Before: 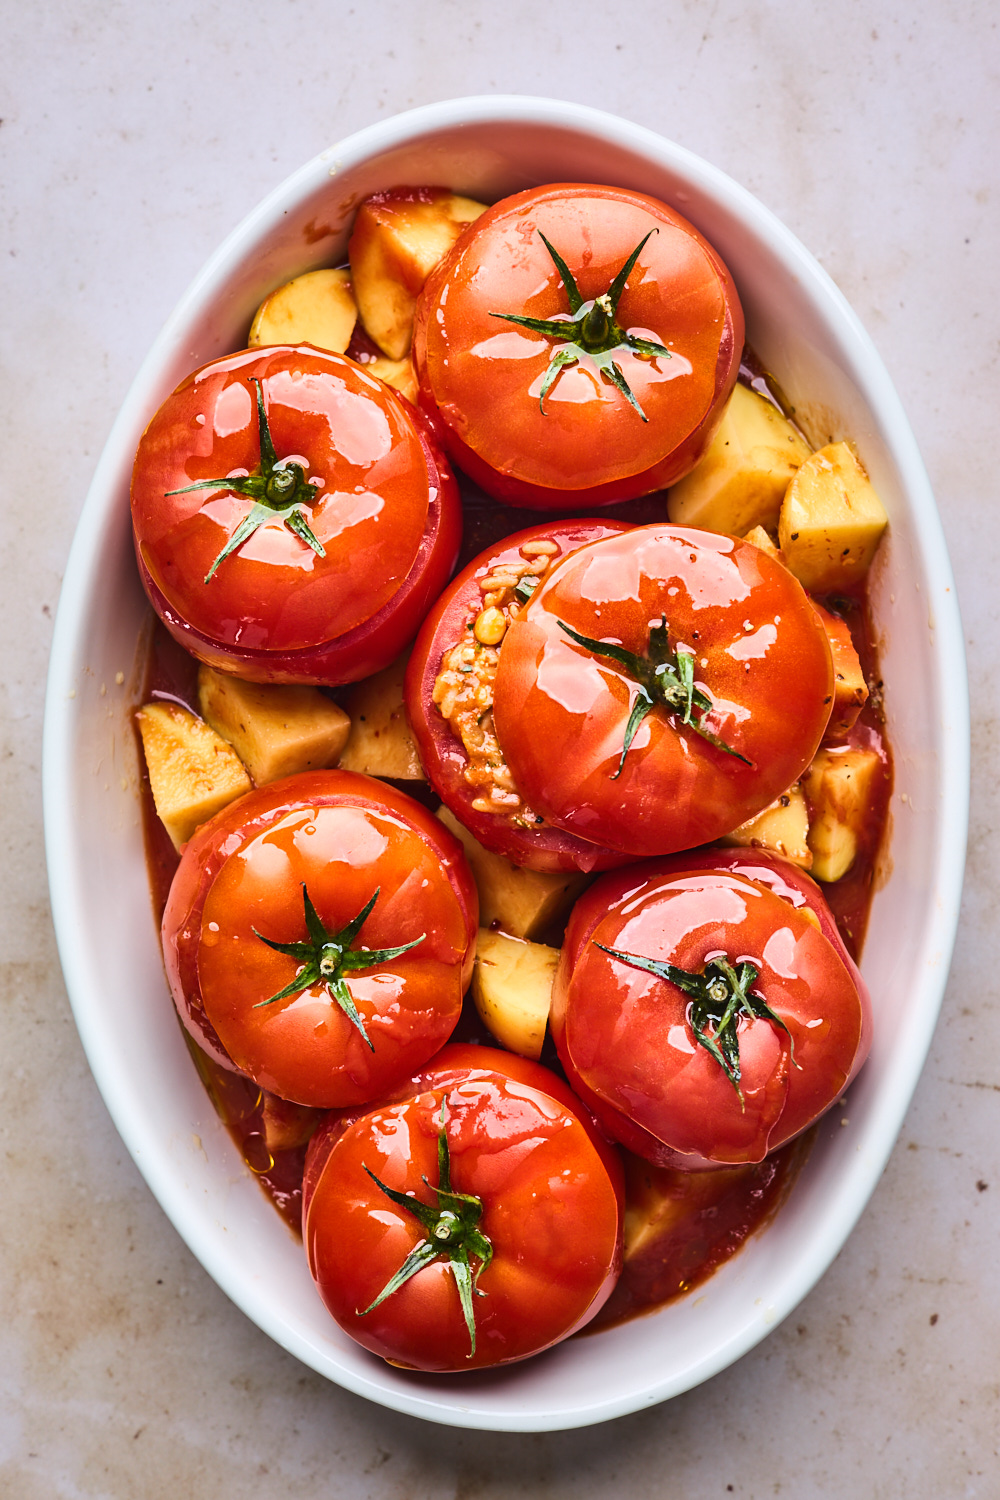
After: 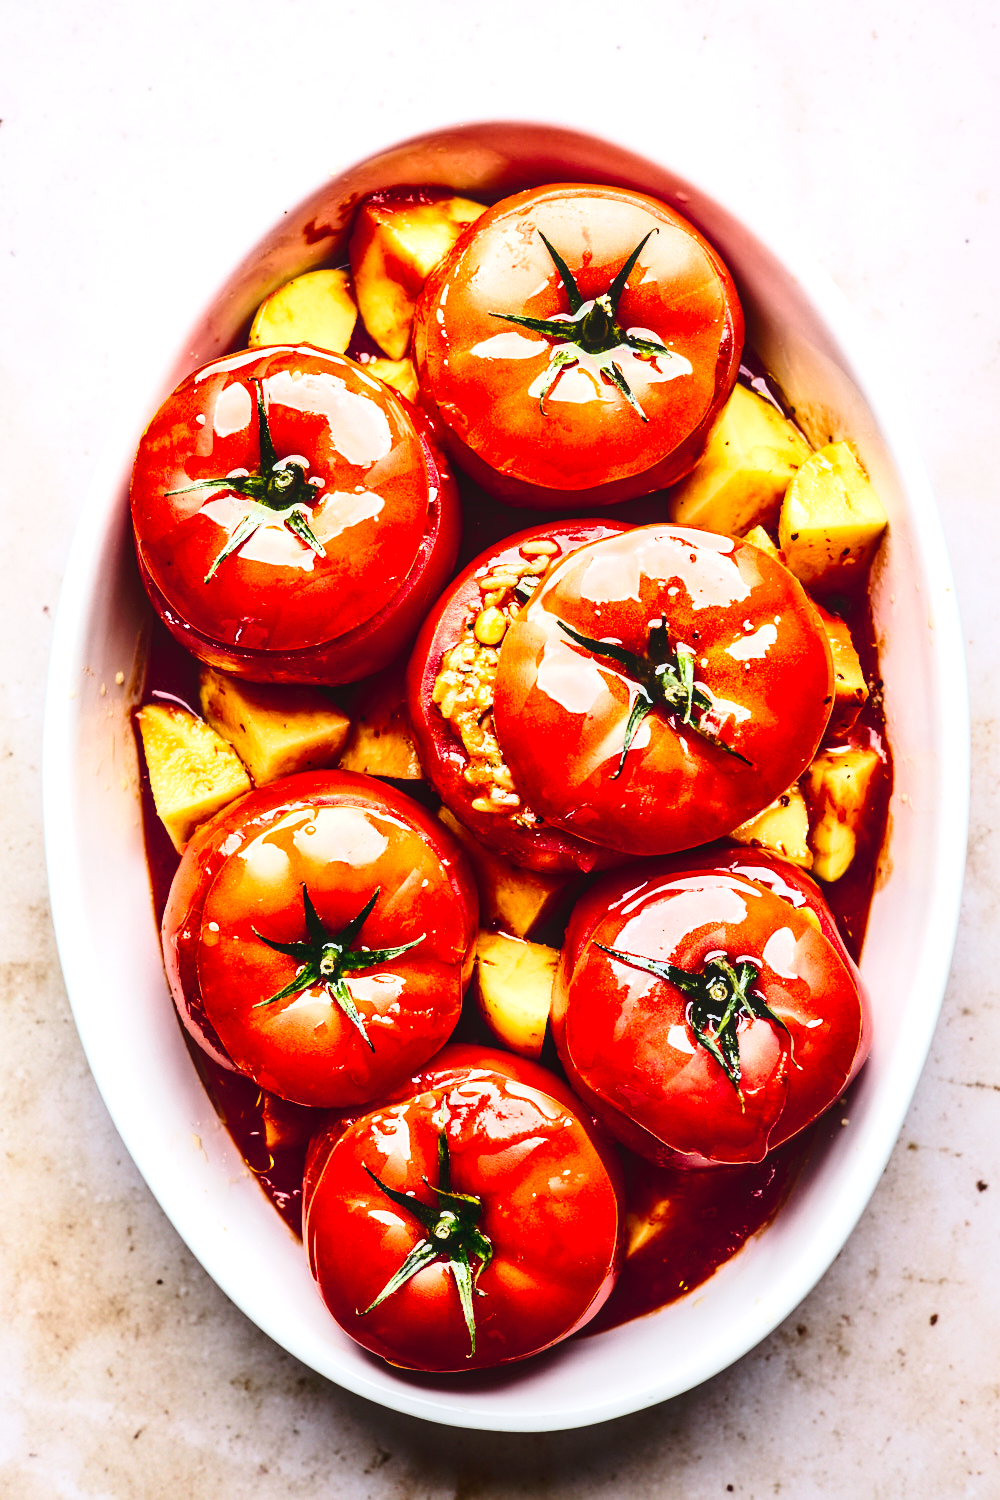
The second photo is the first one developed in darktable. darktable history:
tone equalizer: -8 EV -0.75 EV, -7 EV -0.7 EV, -6 EV -0.6 EV, -5 EV -0.4 EV, -3 EV 0.4 EV, -2 EV 0.6 EV, -1 EV 0.7 EV, +0 EV 0.75 EV, edges refinement/feathering 500, mask exposure compensation -1.57 EV, preserve details no
contrast brightness saturation: contrast 0.22, brightness -0.19, saturation 0.24
local contrast: detail 110%
tone curve: curves: ch0 [(0, 0) (0.003, 0.023) (0.011, 0.025) (0.025, 0.029) (0.044, 0.047) (0.069, 0.079) (0.1, 0.113) (0.136, 0.152) (0.177, 0.199) (0.224, 0.26) (0.277, 0.333) (0.335, 0.404) (0.399, 0.48) (0.468, 0.559) (0.543, 0.635) (0.623, 0.713) (0.709, 0.797) (0.801, 0.879) (0.898, 0.953) (1, 1)], preserve colors none
